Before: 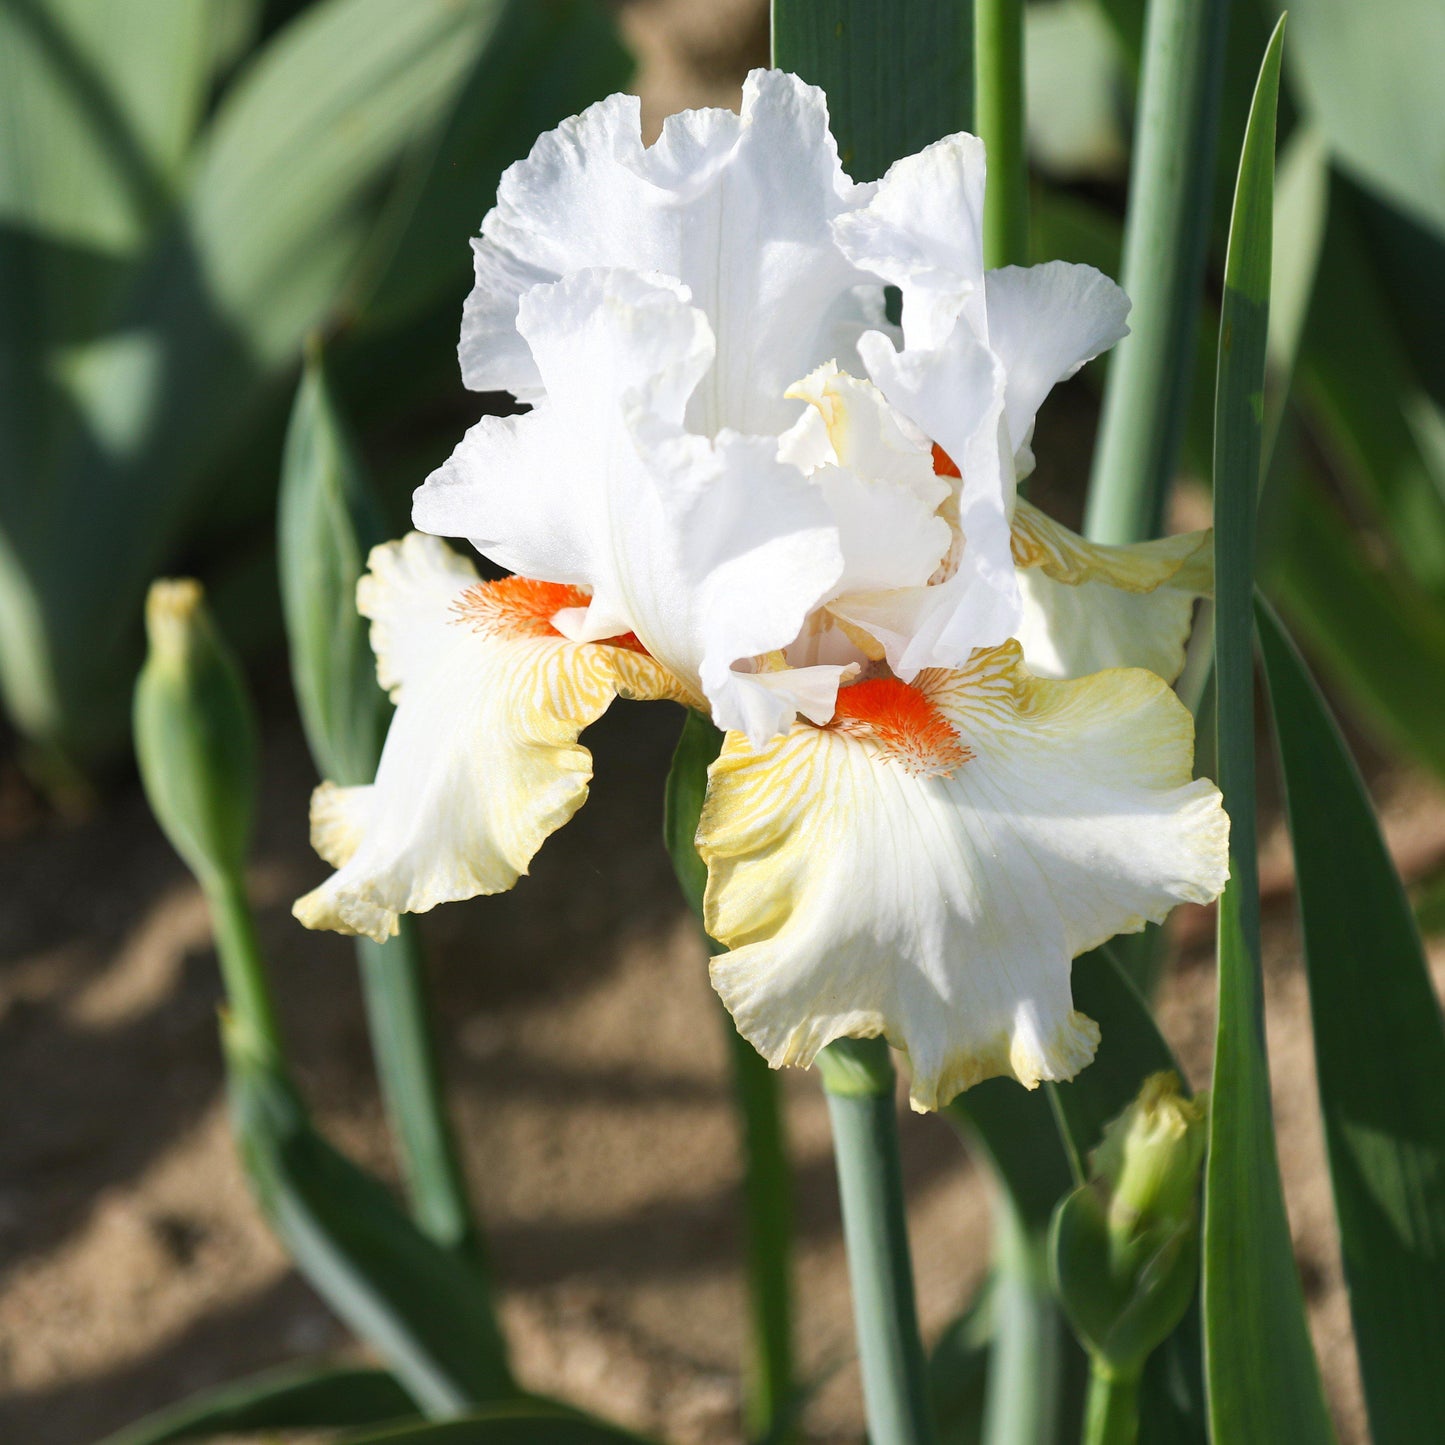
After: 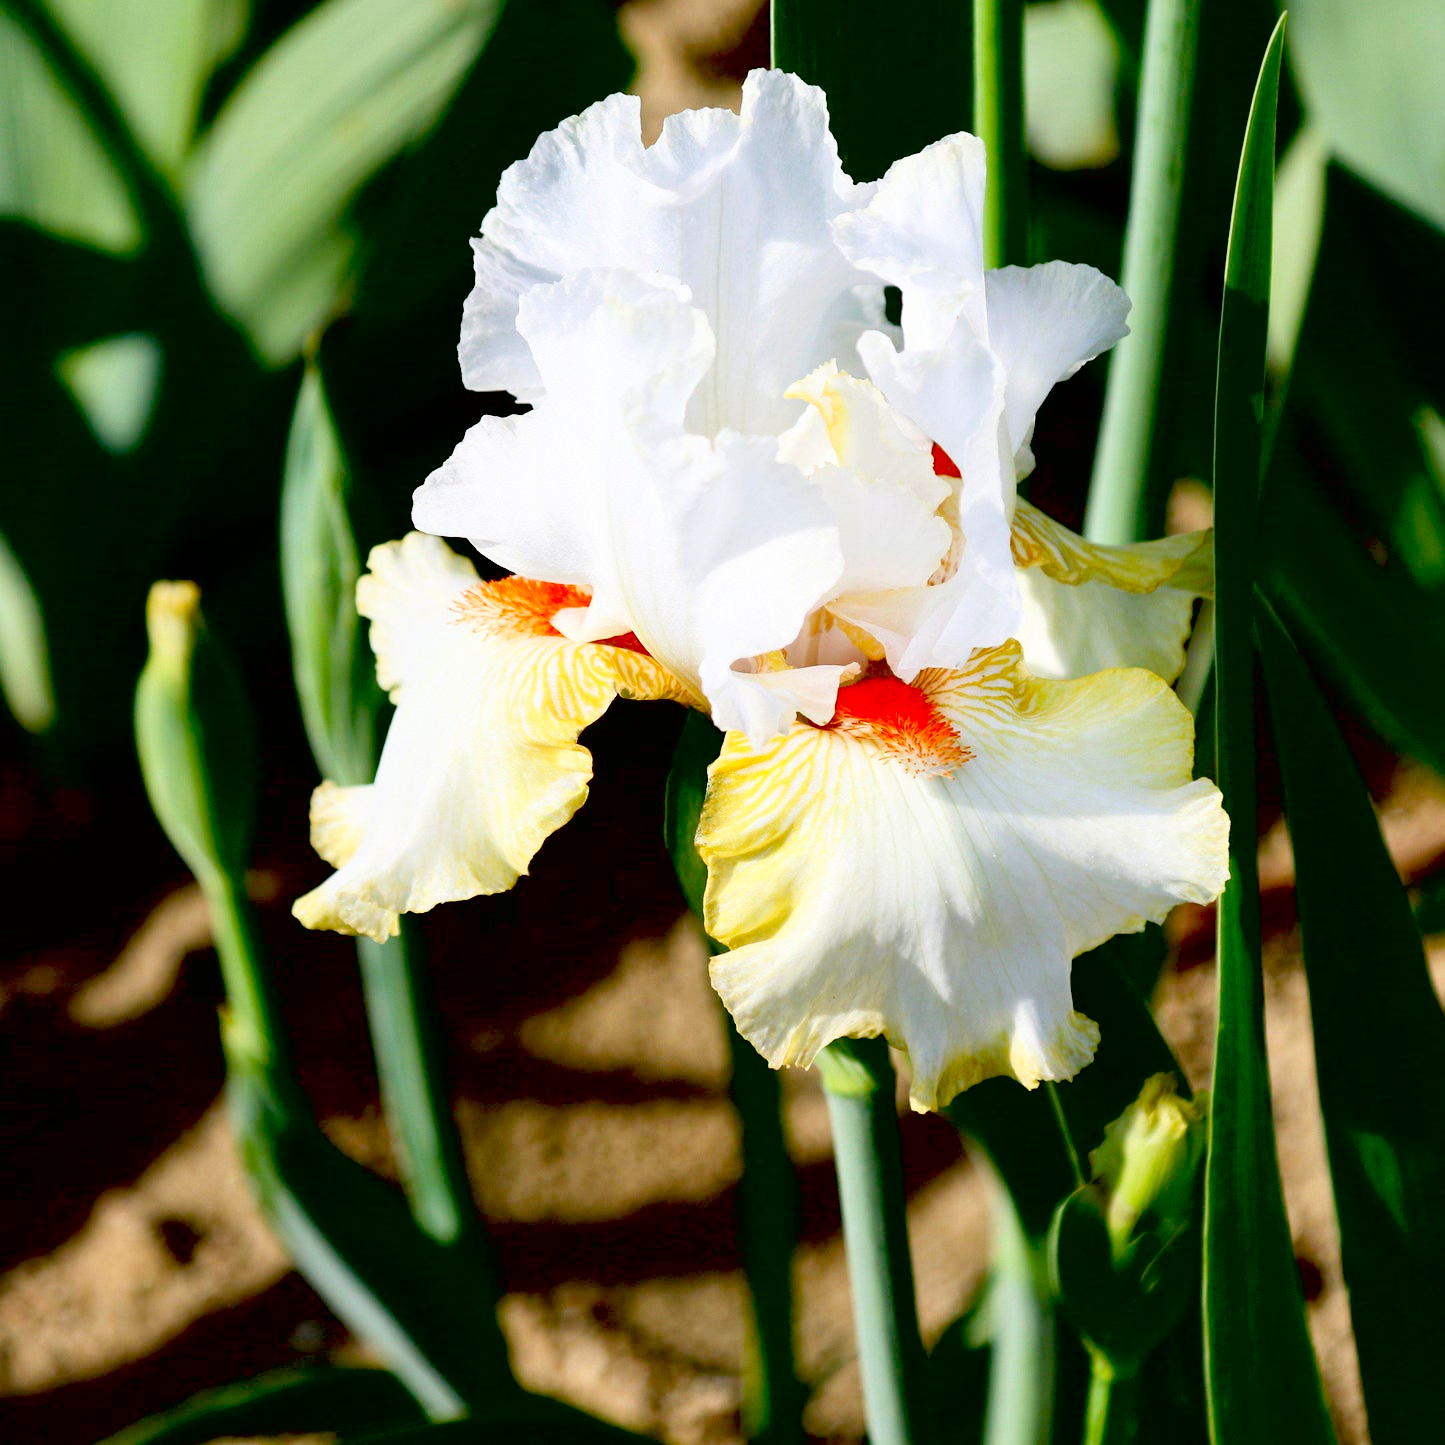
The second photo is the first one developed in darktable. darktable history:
contrast brightness saturation: contrast 0.2, brightness 0.16, saturation 0.22
exposure: black level correction 0.056, exposure -0.039 EV, compensate highlight preservation false
